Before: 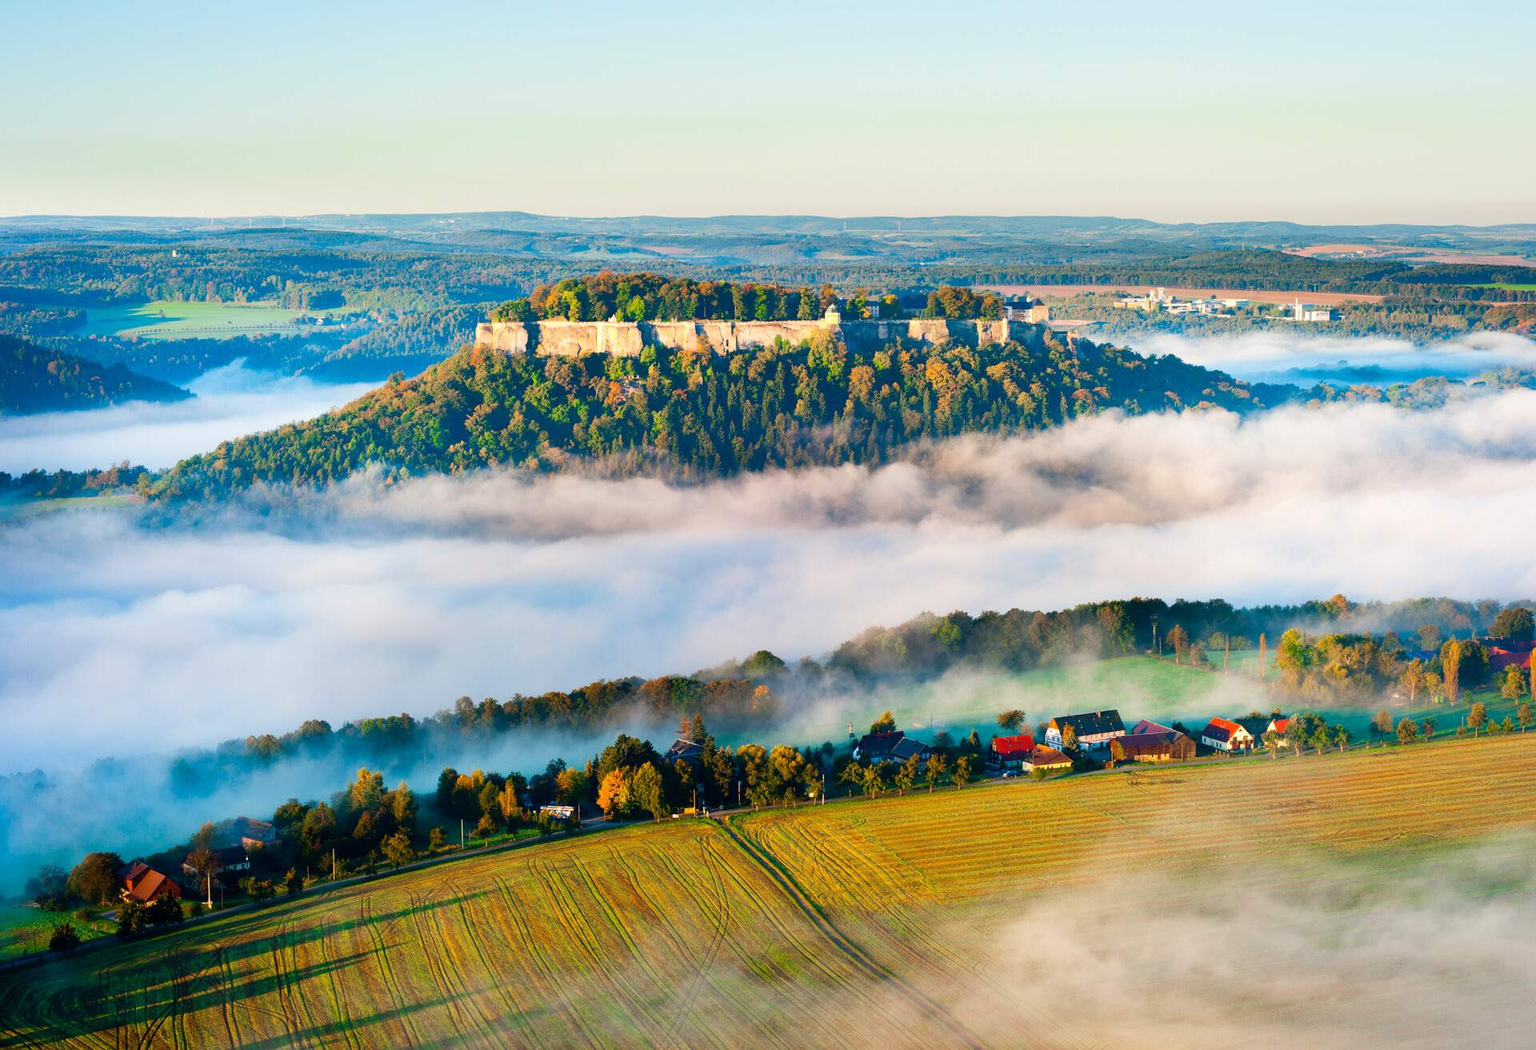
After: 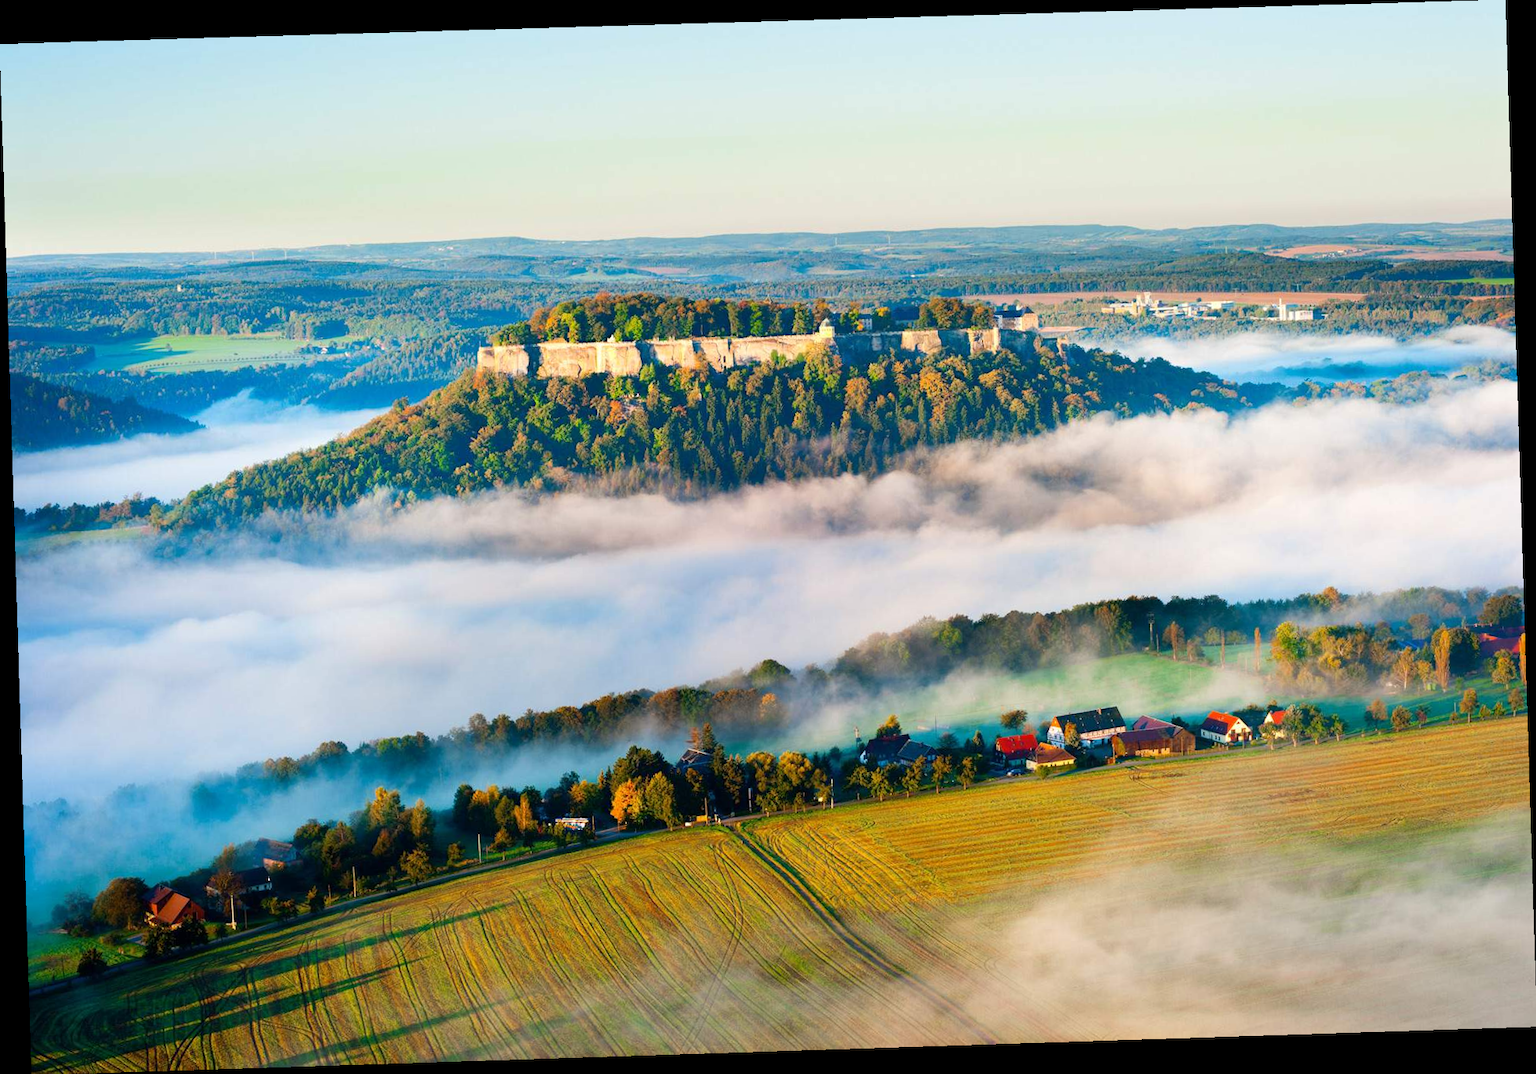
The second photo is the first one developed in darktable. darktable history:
rotate and perspective: rotation -1.77°, lens shift (horizontal) 0.004, automatic cropping off
tone equalizer: on, module defaults
